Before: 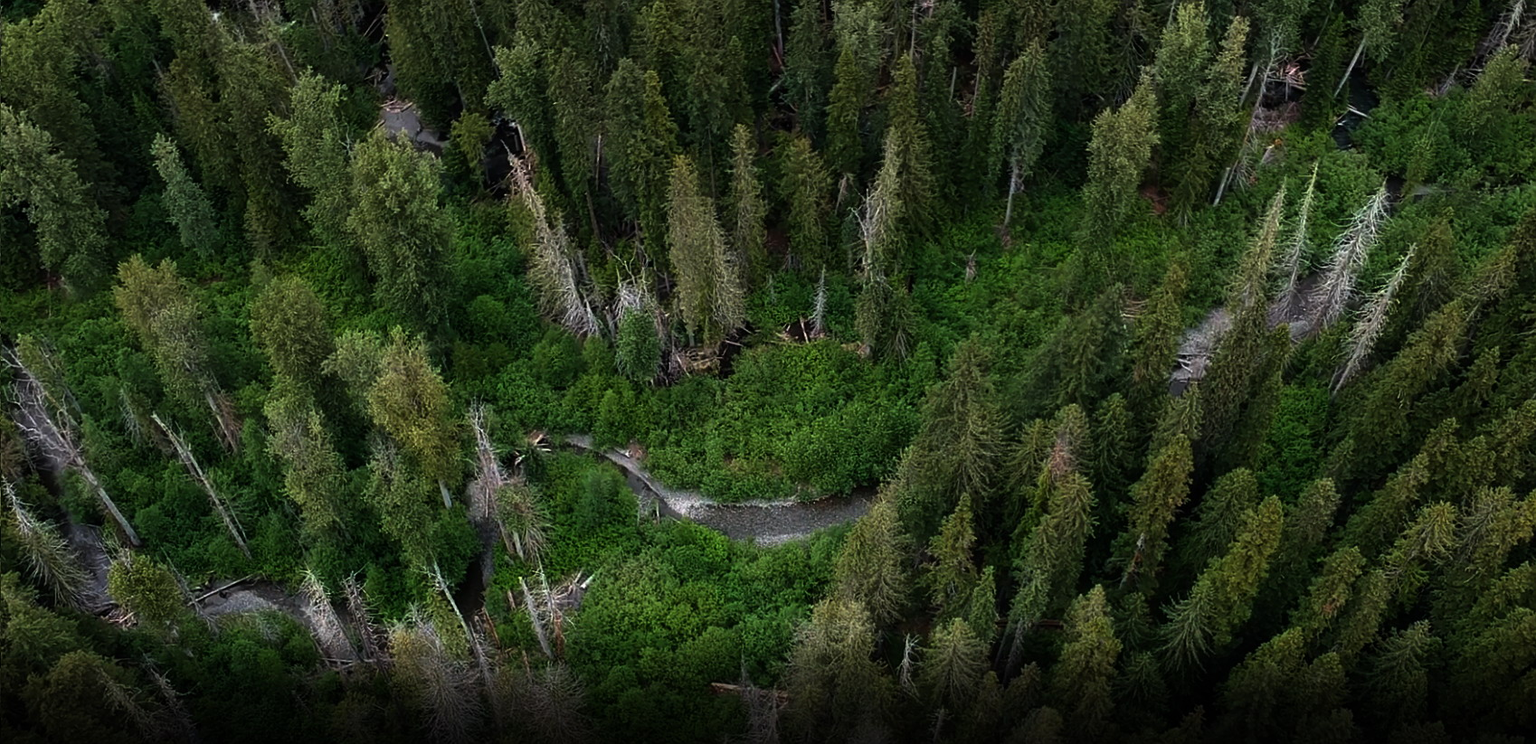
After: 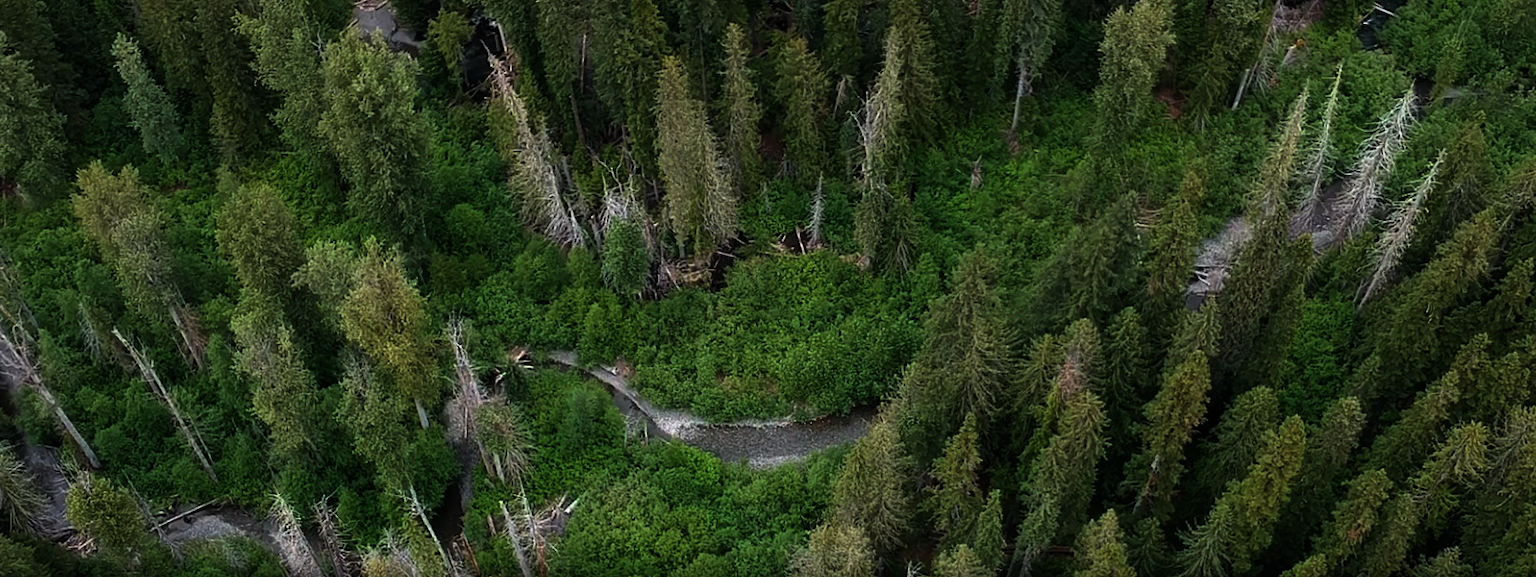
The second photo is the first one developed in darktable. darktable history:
crop and rotate: left 2.982%, top 13.784%, right 2.17%, bottom 12.698%
